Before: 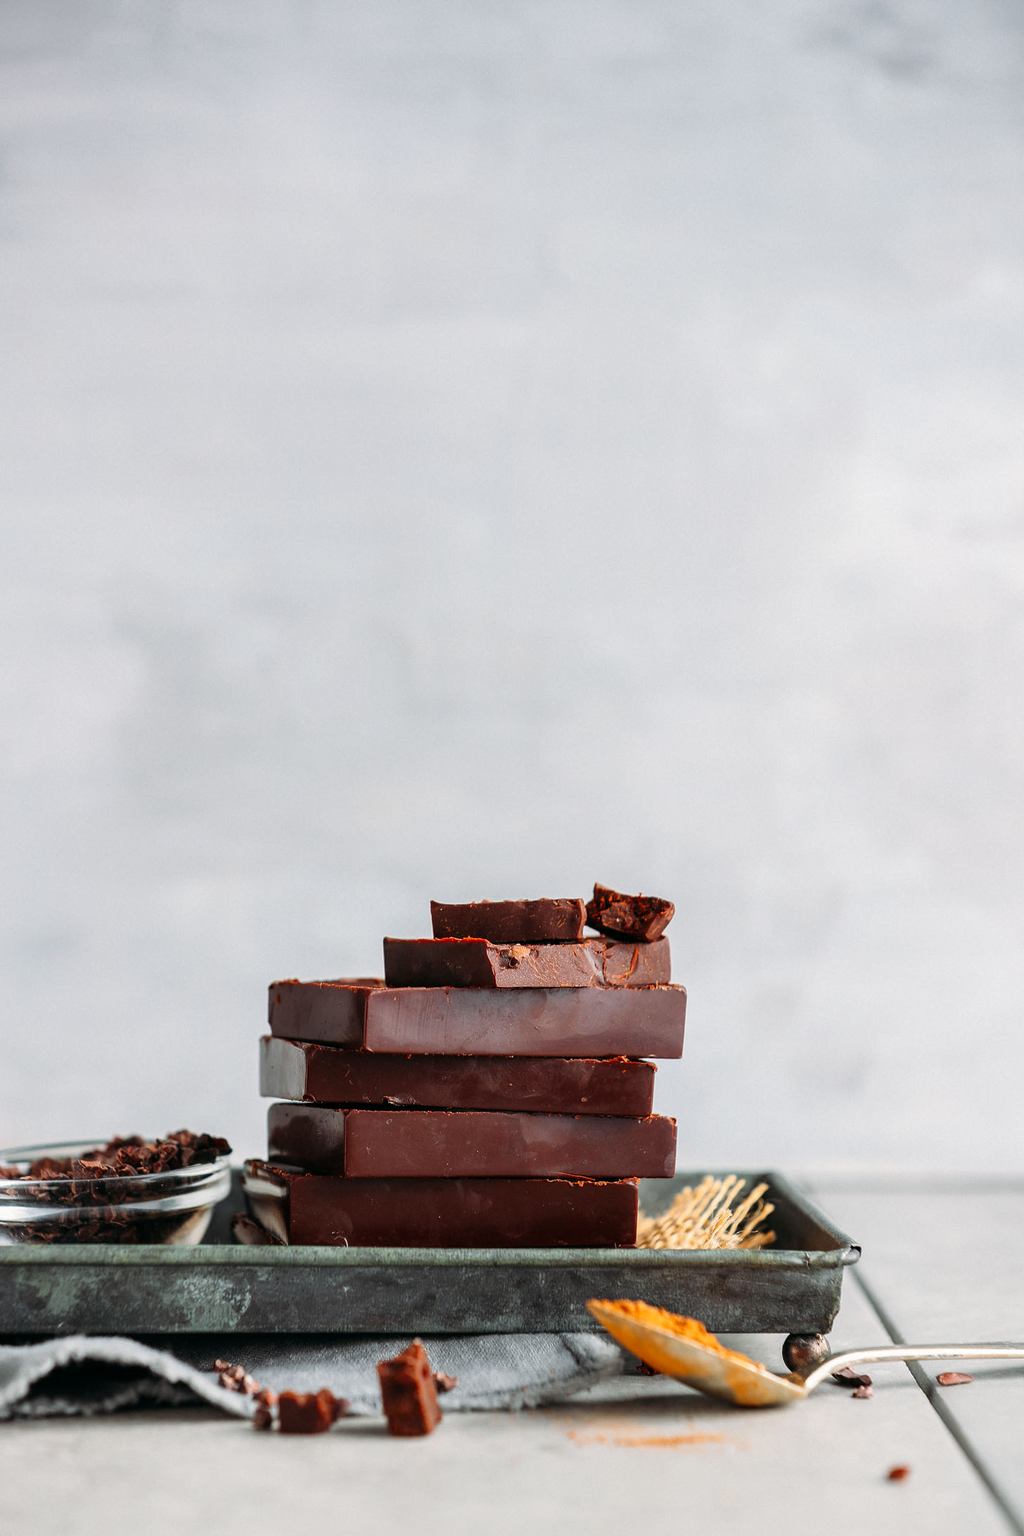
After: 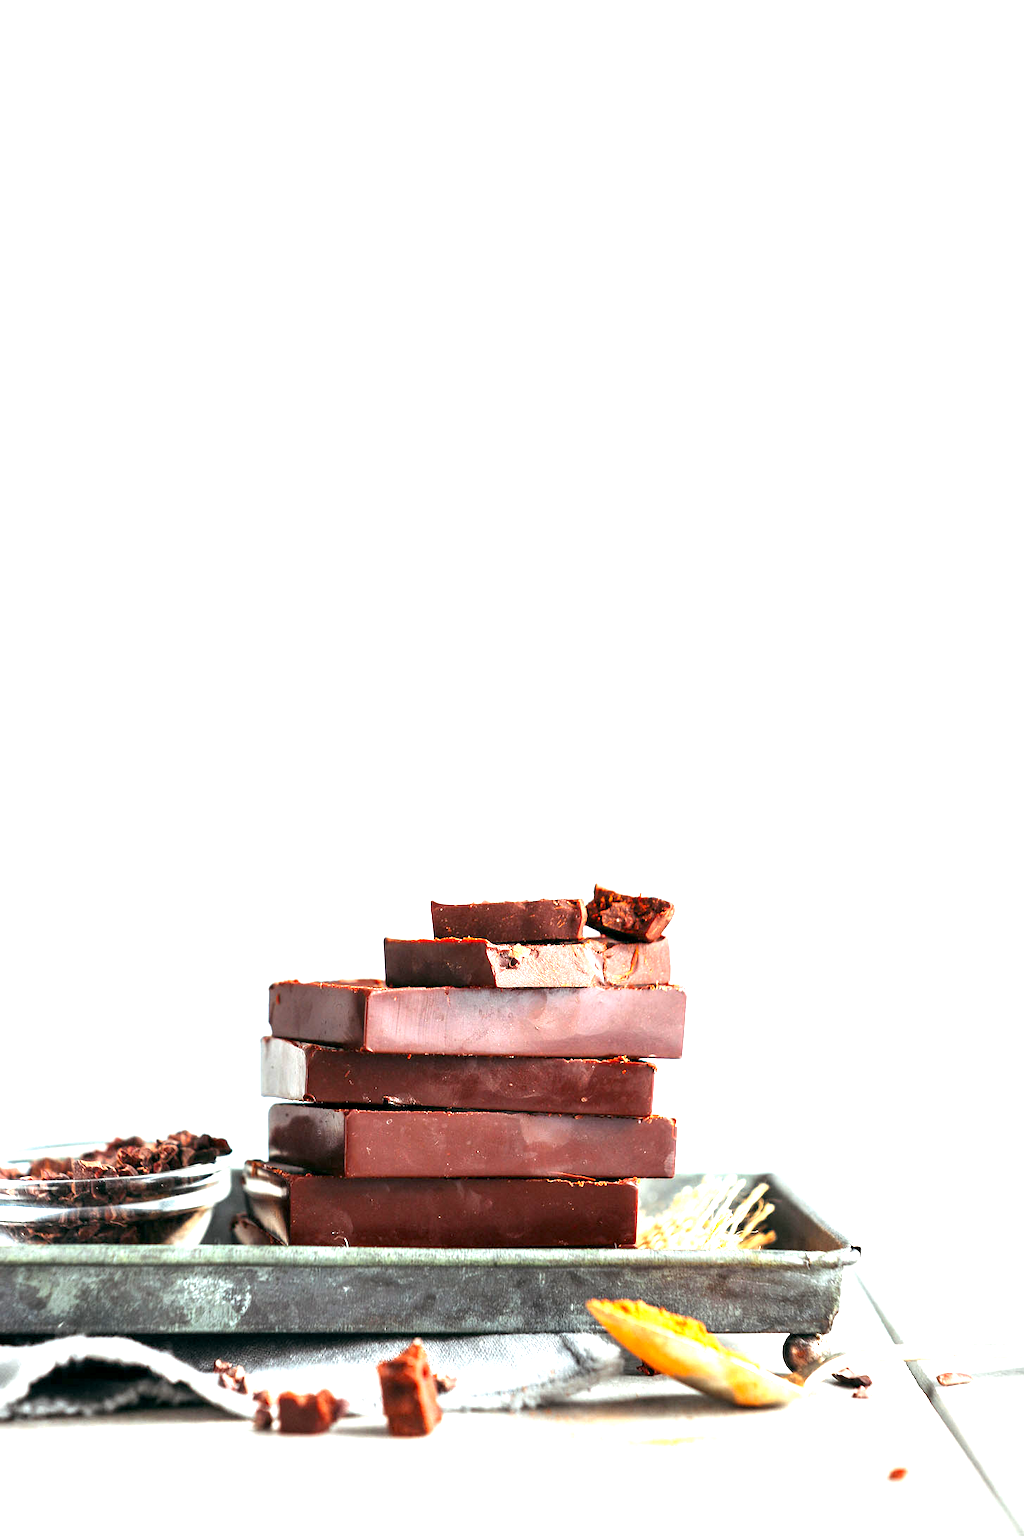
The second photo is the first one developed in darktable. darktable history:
exposure: black level correction 0.001, exposure 1.822 EV, compensate exposure bias true, compensate highlight preservation false
